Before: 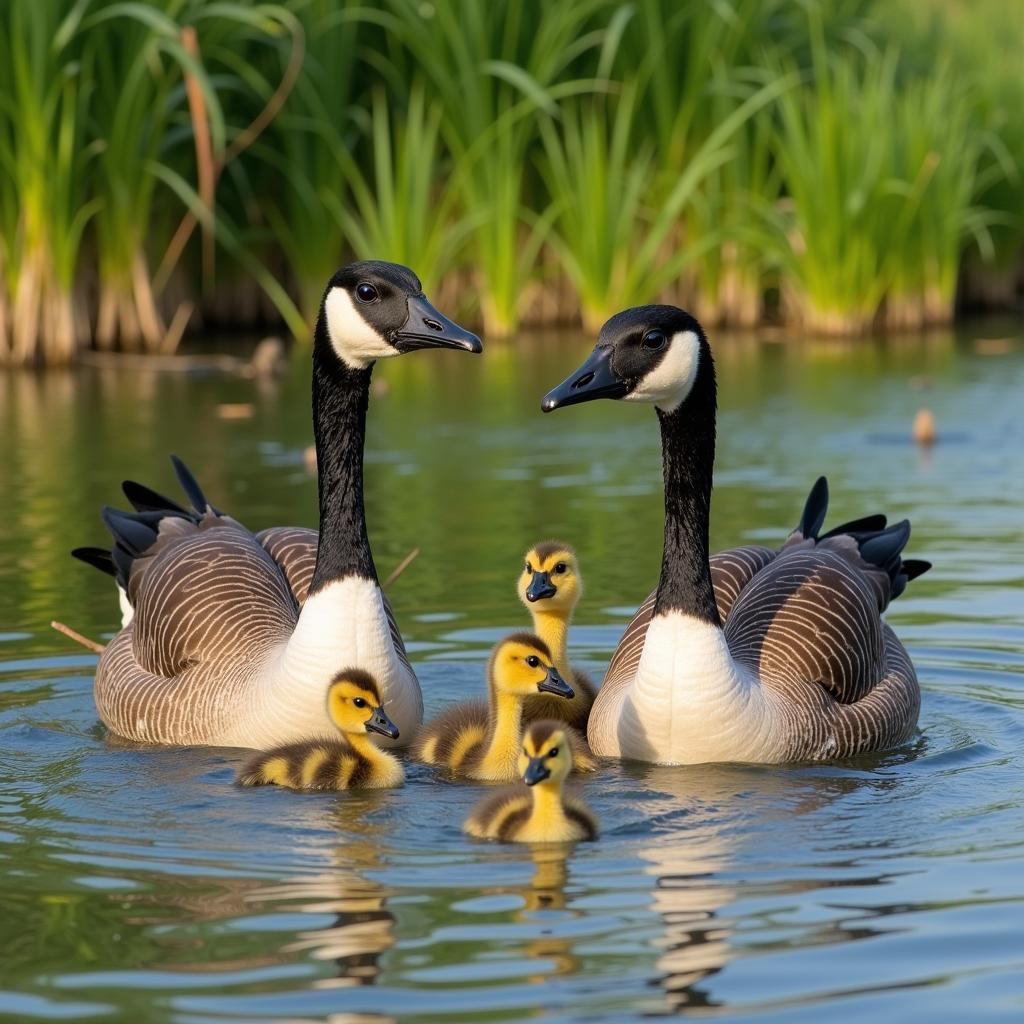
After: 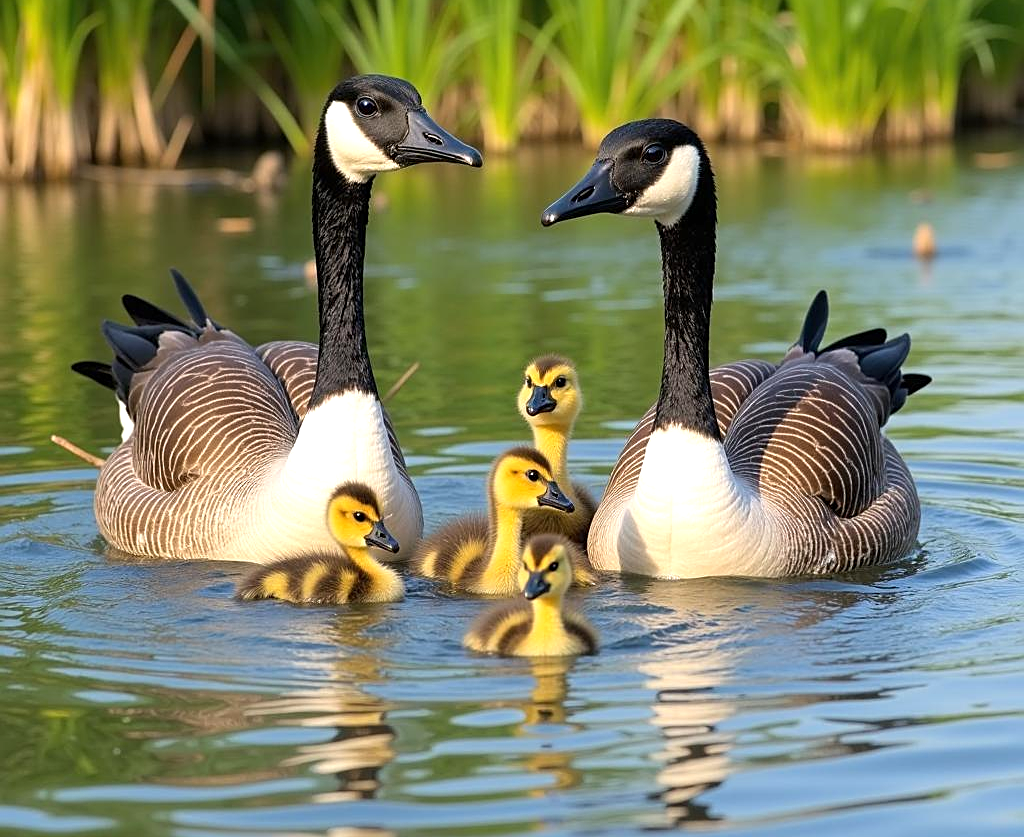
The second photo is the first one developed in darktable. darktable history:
crop and rotate: top 18.213%
exposure: exposure 0.497 EV, compensate exposure bias true, compensate highlight preservation false
sharpen: on, module defaults
